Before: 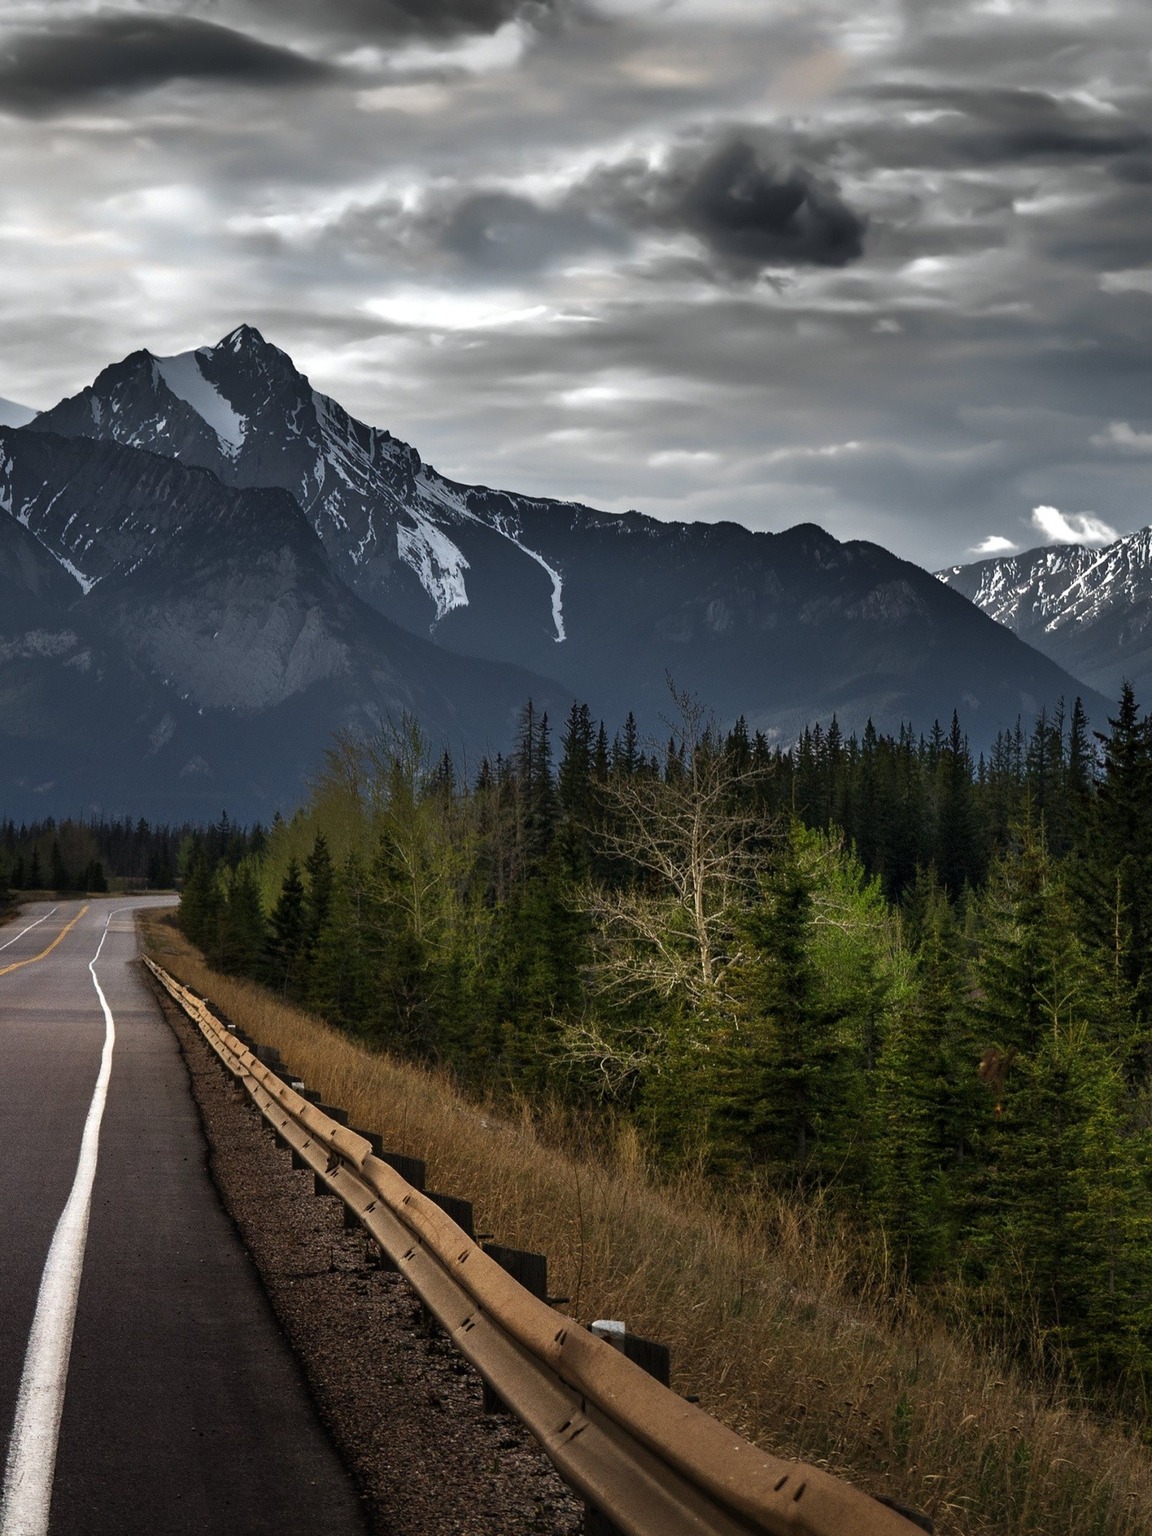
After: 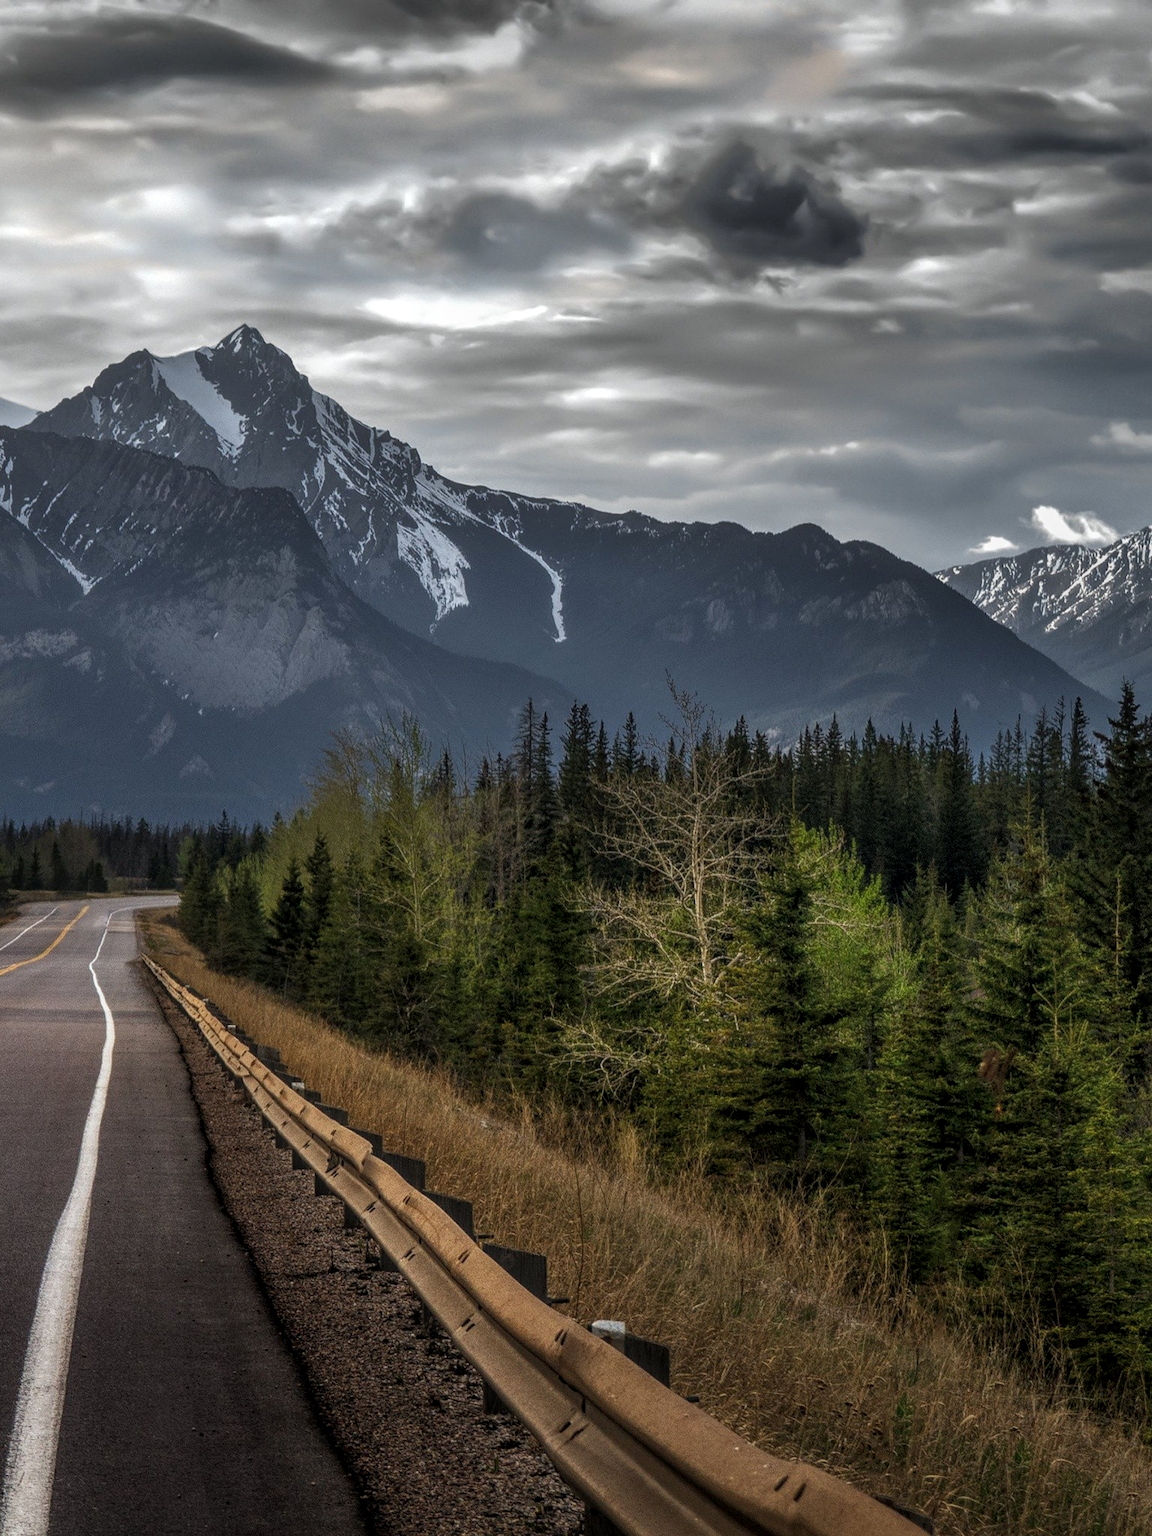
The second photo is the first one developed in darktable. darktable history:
local contrast: highlights 66%, shadows 32%, detail 166%, midtone range 0.2
